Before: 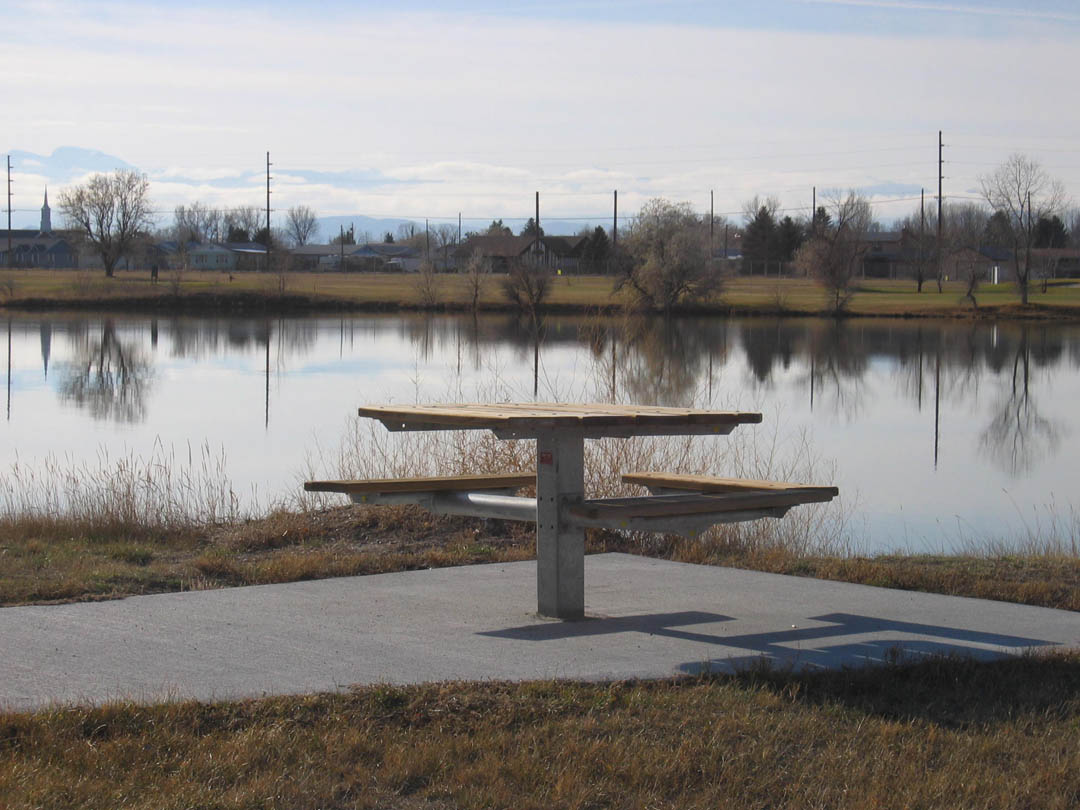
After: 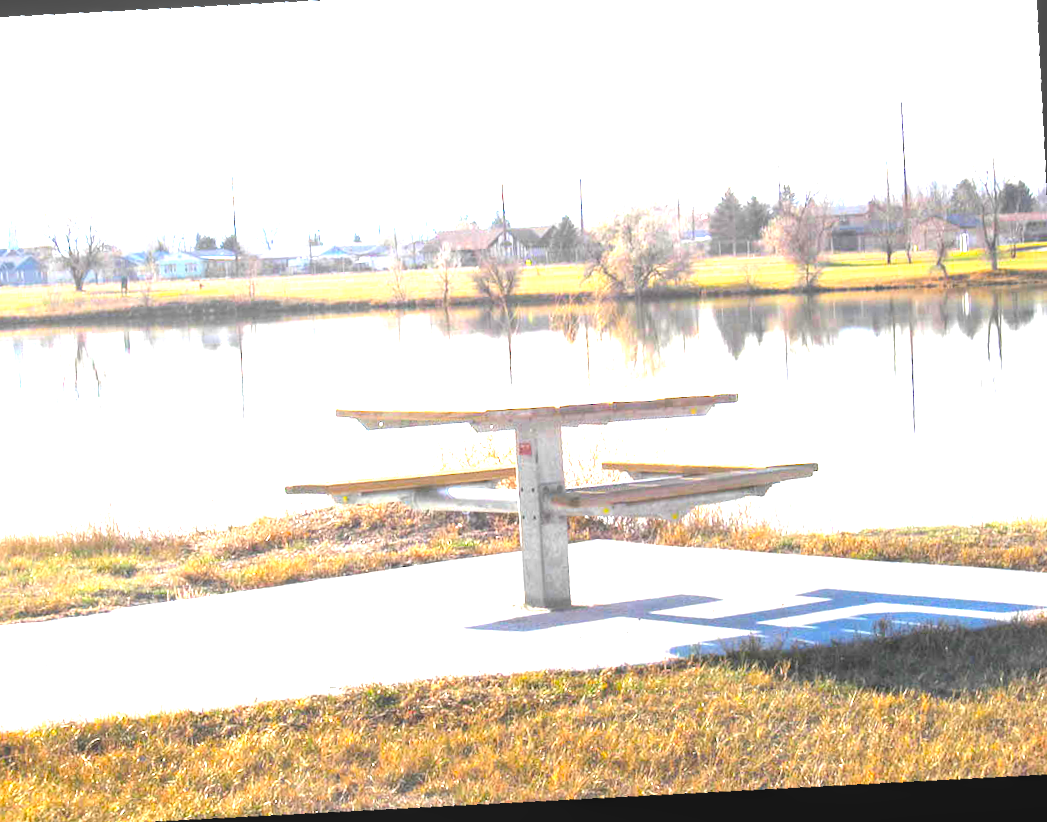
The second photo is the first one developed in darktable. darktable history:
crop and rotate: angle -1.96°, left 3.097%, top 4.154%, right 1.586%, bottom 0.529%
color balance rgb: perceptual saturation grading › global saturation 40%, global vibrance 15%
exposure: exposure 3 EV, compensate highlight preservation false
local contrast: on, module defaults
rotate and perspective: rotation -4.98°, automatic cropping off
